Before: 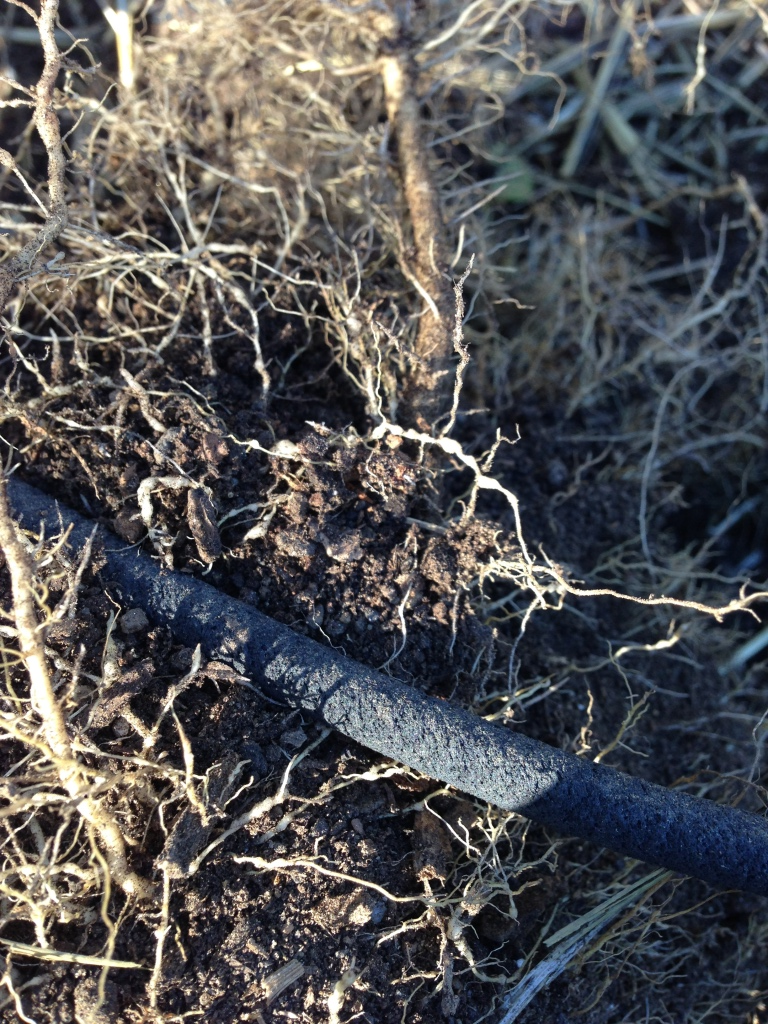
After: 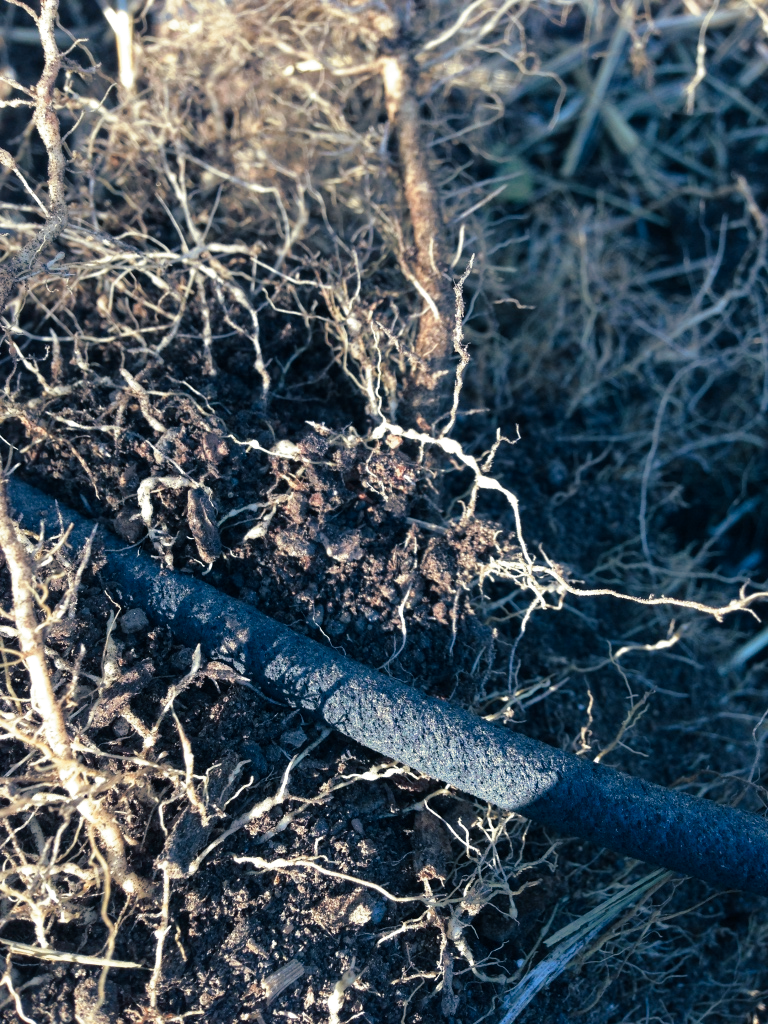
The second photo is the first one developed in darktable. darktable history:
split-toning: shadows › hue 216°, shadows › saturation 1, highlights › hue 57.6°, balance -33.4
color correction: highlights a* -0.137, highlights b* -5.91, shadows a* -0.137, shadows b* -0.137
color zones: curves: ch1 [(0.263, 0.53) (0.376, 0.287) (0.487, 0.512) (0.748, 0.547) (1, 0.513)]; ch2 [(0.262, 0.45) (0.751, 0.477)], mix 31.98%
